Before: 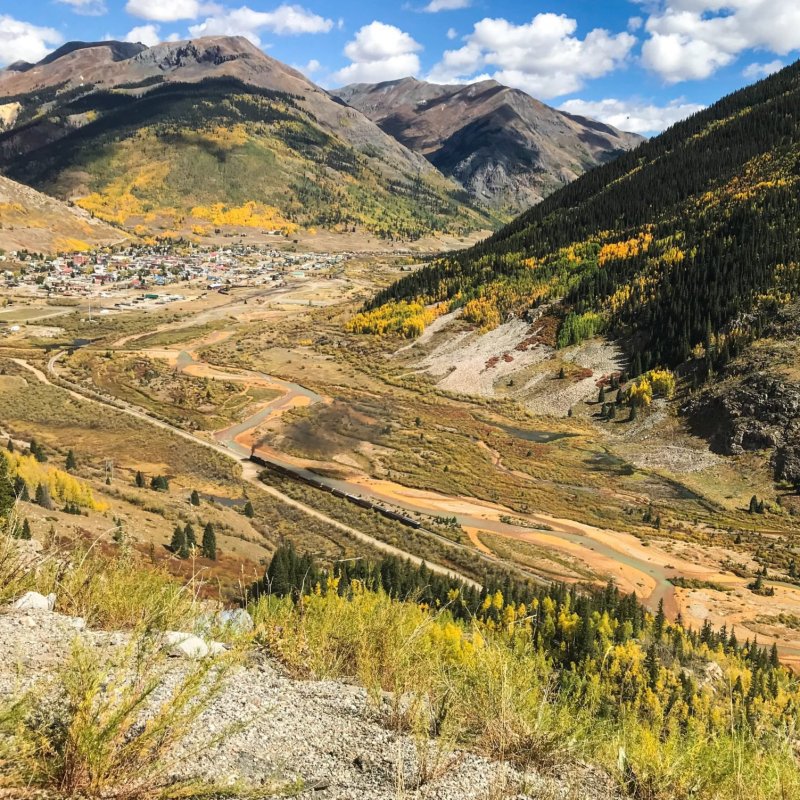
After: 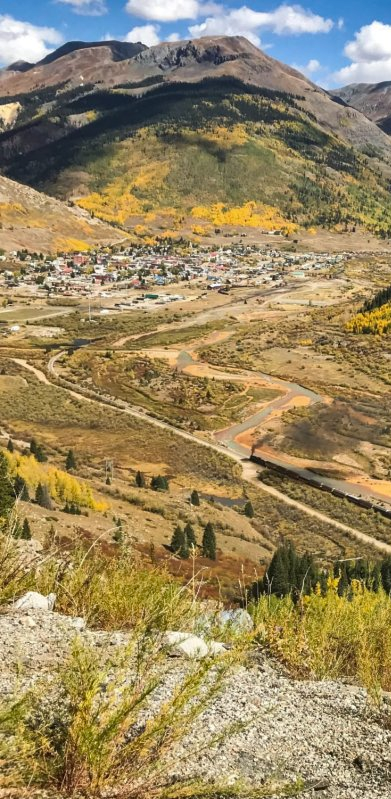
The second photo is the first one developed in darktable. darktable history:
shadows and highlights: shadows 21.01, highlights -81.66, soften with gaussian
crop and rotate: left 0.021%, top 0%, right 51.055%
